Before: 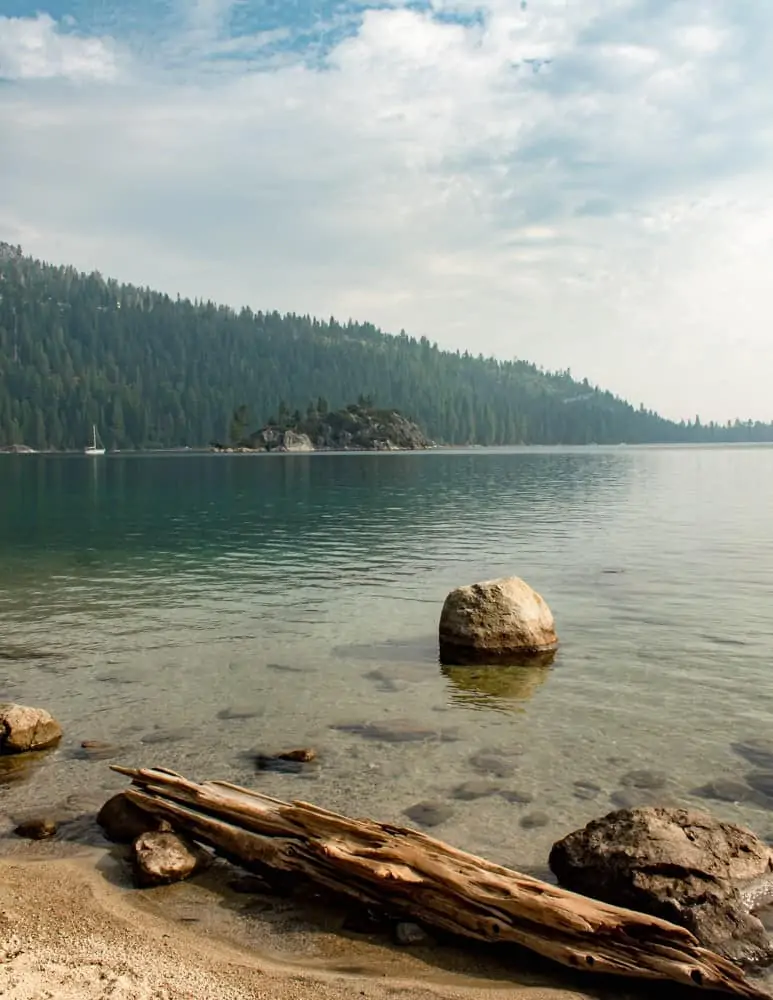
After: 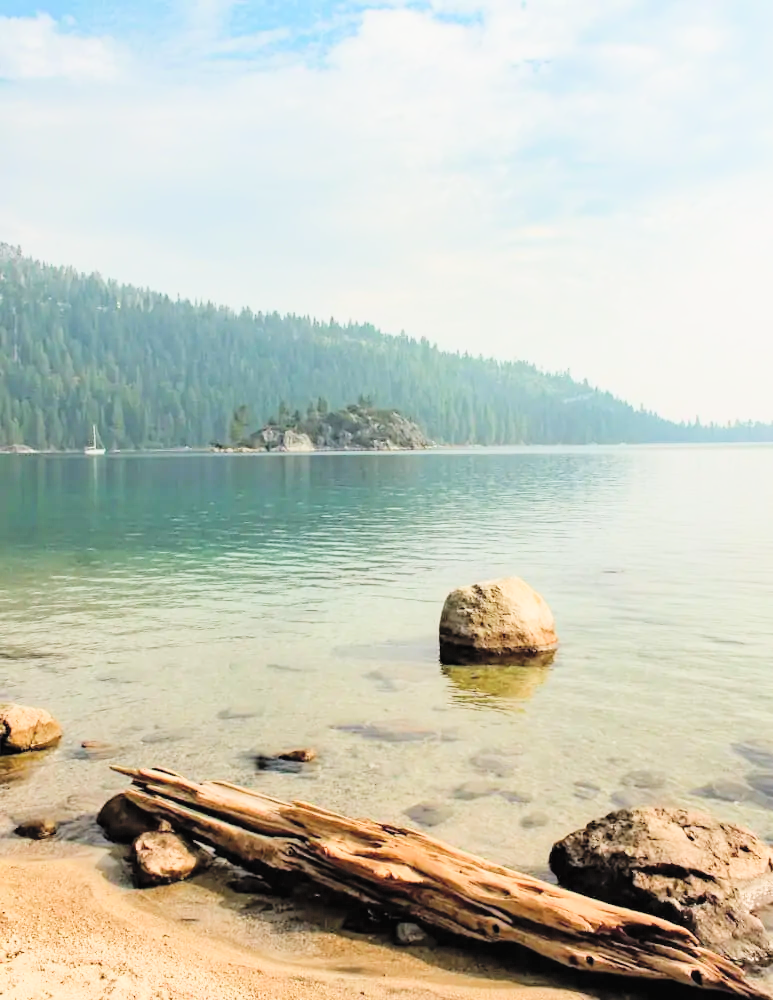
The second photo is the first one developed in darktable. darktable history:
filmic rgb: black relative exposure -7.65 EV, white relative exposure 4.56 EV, hardness 3.61
exposure: exposure 1.149 EV, compensate exposure bias true, compensate highlight preservation false
contrast brightness saturation: contrast 0.102, brightness 0.318, saturation 0.137
